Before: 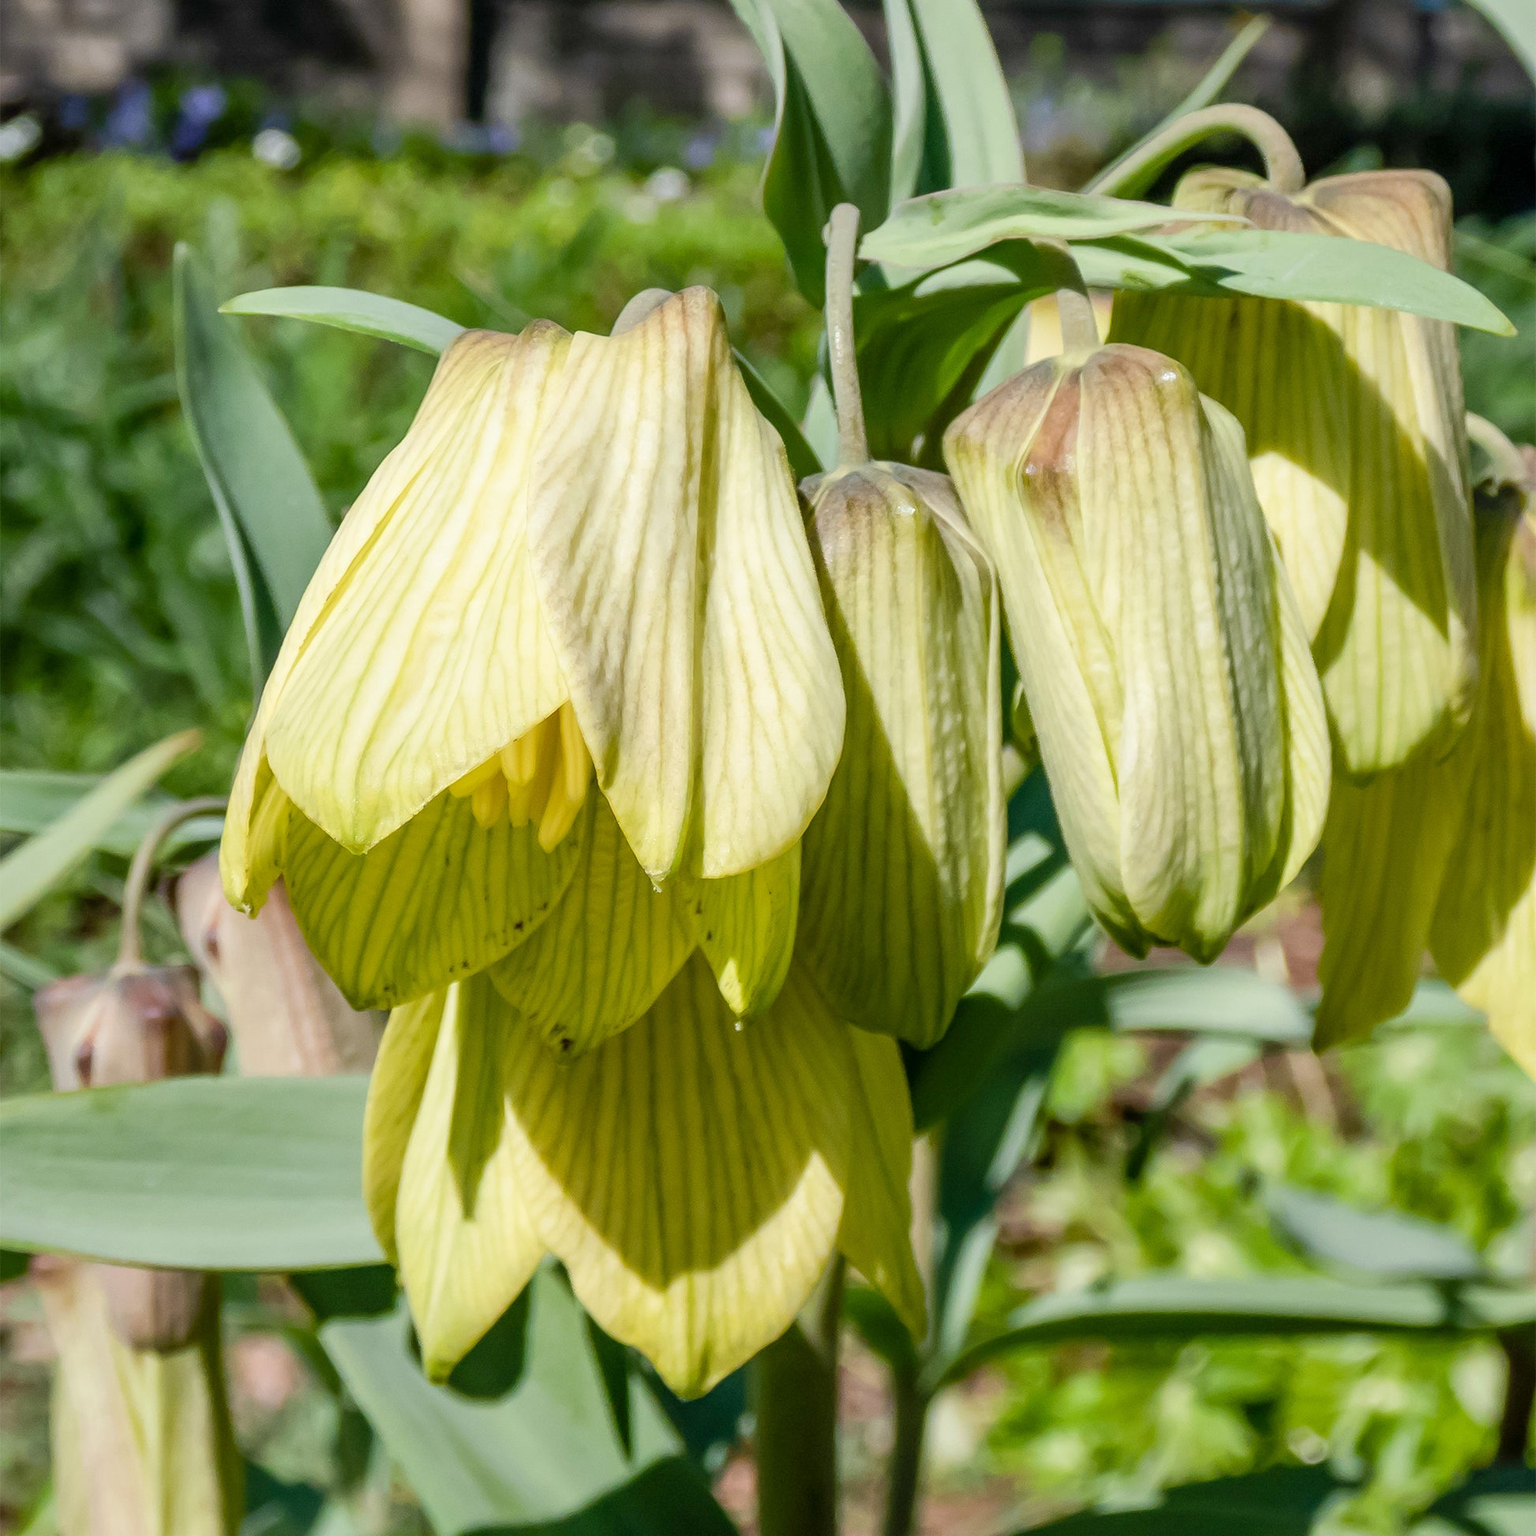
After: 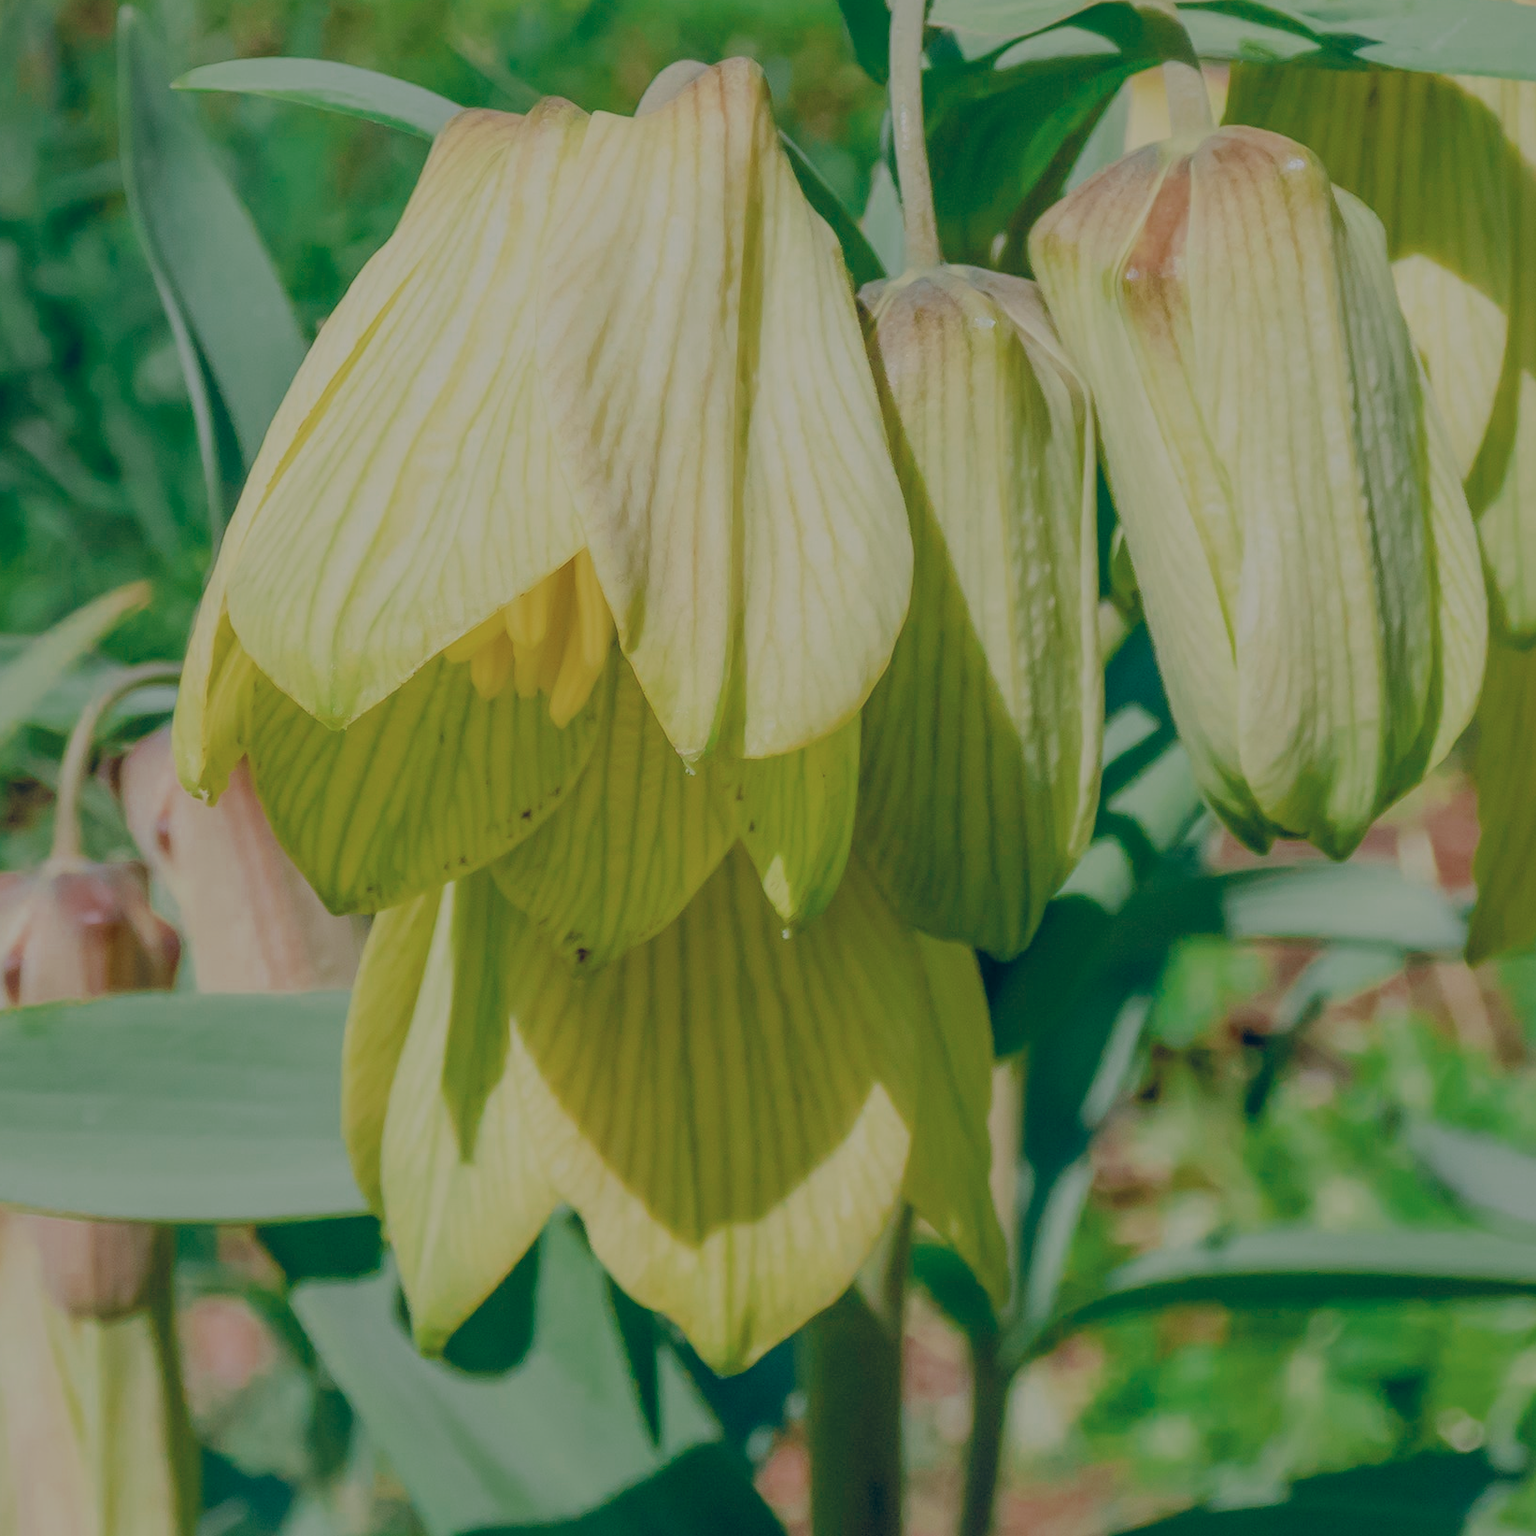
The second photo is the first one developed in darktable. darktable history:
crop and rotate: left 4.842%, top 15.51%, right 10.668%
color zones: curves: ch0 [(0, 0.5) (0.125, 0.4) (0.25, 0.5) (0.375, 0.4) (0.5, 0.4) (0.625, 0.35) (0.75, 0.35) (0.875, 0.5)]; ch1 [(0, 0.35) (0.125, 0.45) (0.25, 0.35) (0.375, 0.35) (0.5, 0.35) (0.625, 0.35) (0.75, 0.45) (0.875, 0.35)]; ch2 [(0, 0.6) (0.125, 0.5) (0.25, 0.5) (0.375, 0.6) (0.5, 0.6) (0.625, 0.5) (0.75, 0.5) (0.875, 0.5)]
filmic rgb: black relative exposure -14 EV, white relative exposure 8 EV, threshold 3 EV, hardness 3.74, latitude 50%, contrast 0.5, color science v5 (2021), contrast in shadows safe, contrast in highlights safe, enable highlight reconstruction true
color balance rgb: shadows lift › chroma 3.88%, shadows lift › hue 88.52°, power › hue 214.65°, global offset › chroma 0.1%, global offset › hue 252.4°, contrast 4.45%
contrast brightness saturation: contrast 0.09, saturation 0.28
